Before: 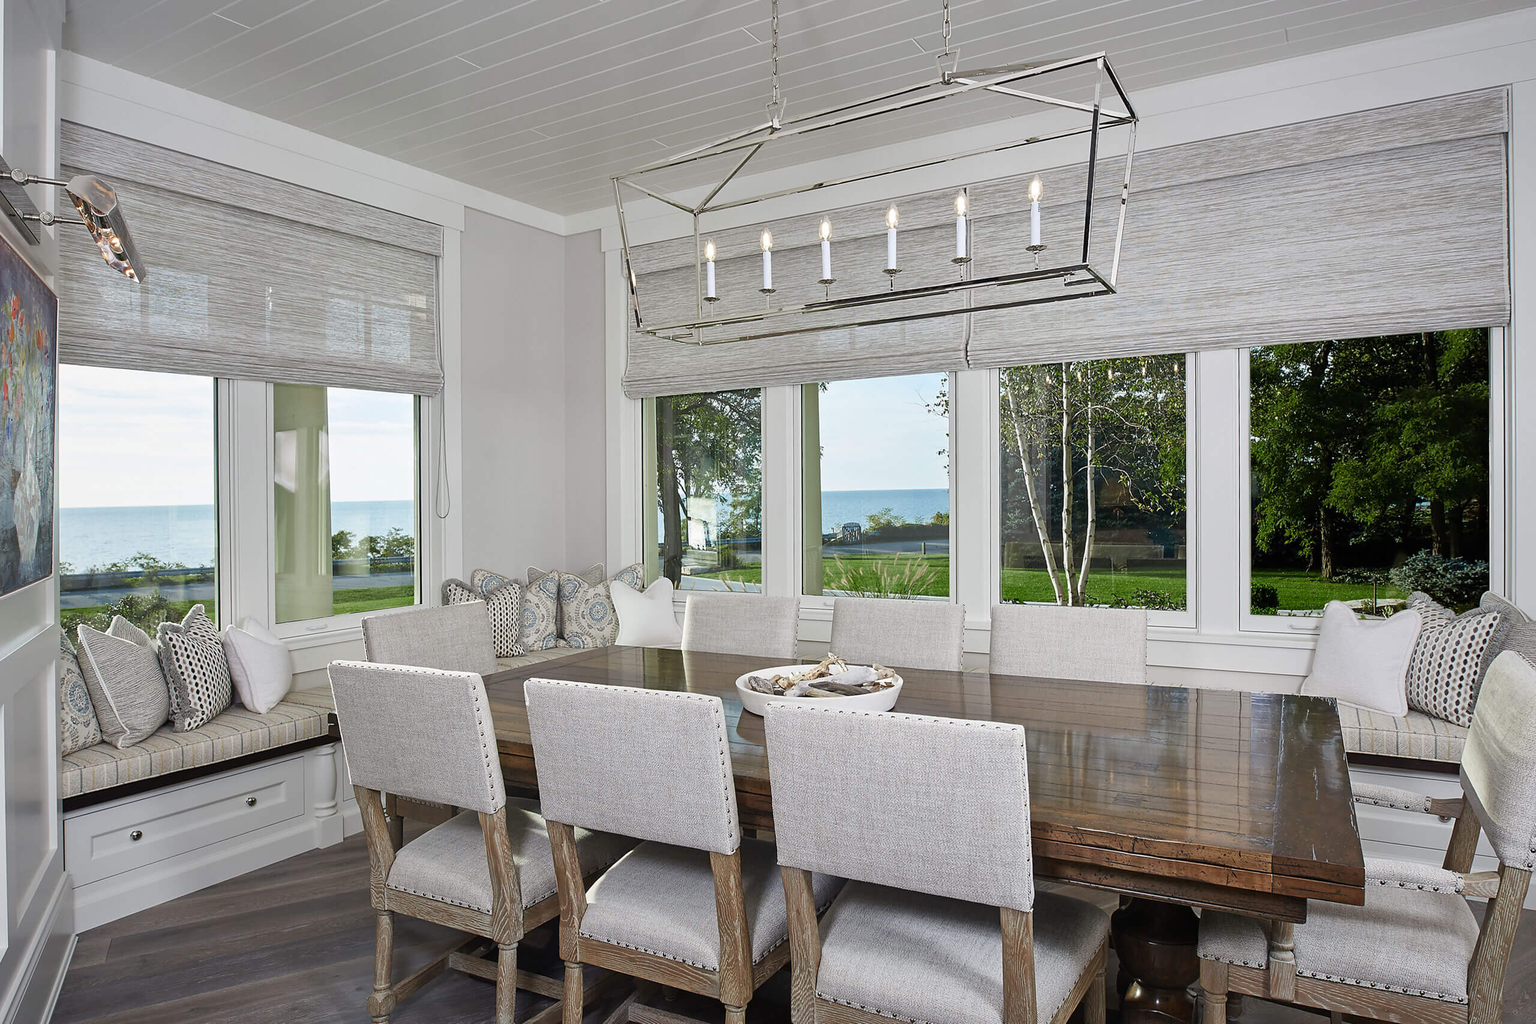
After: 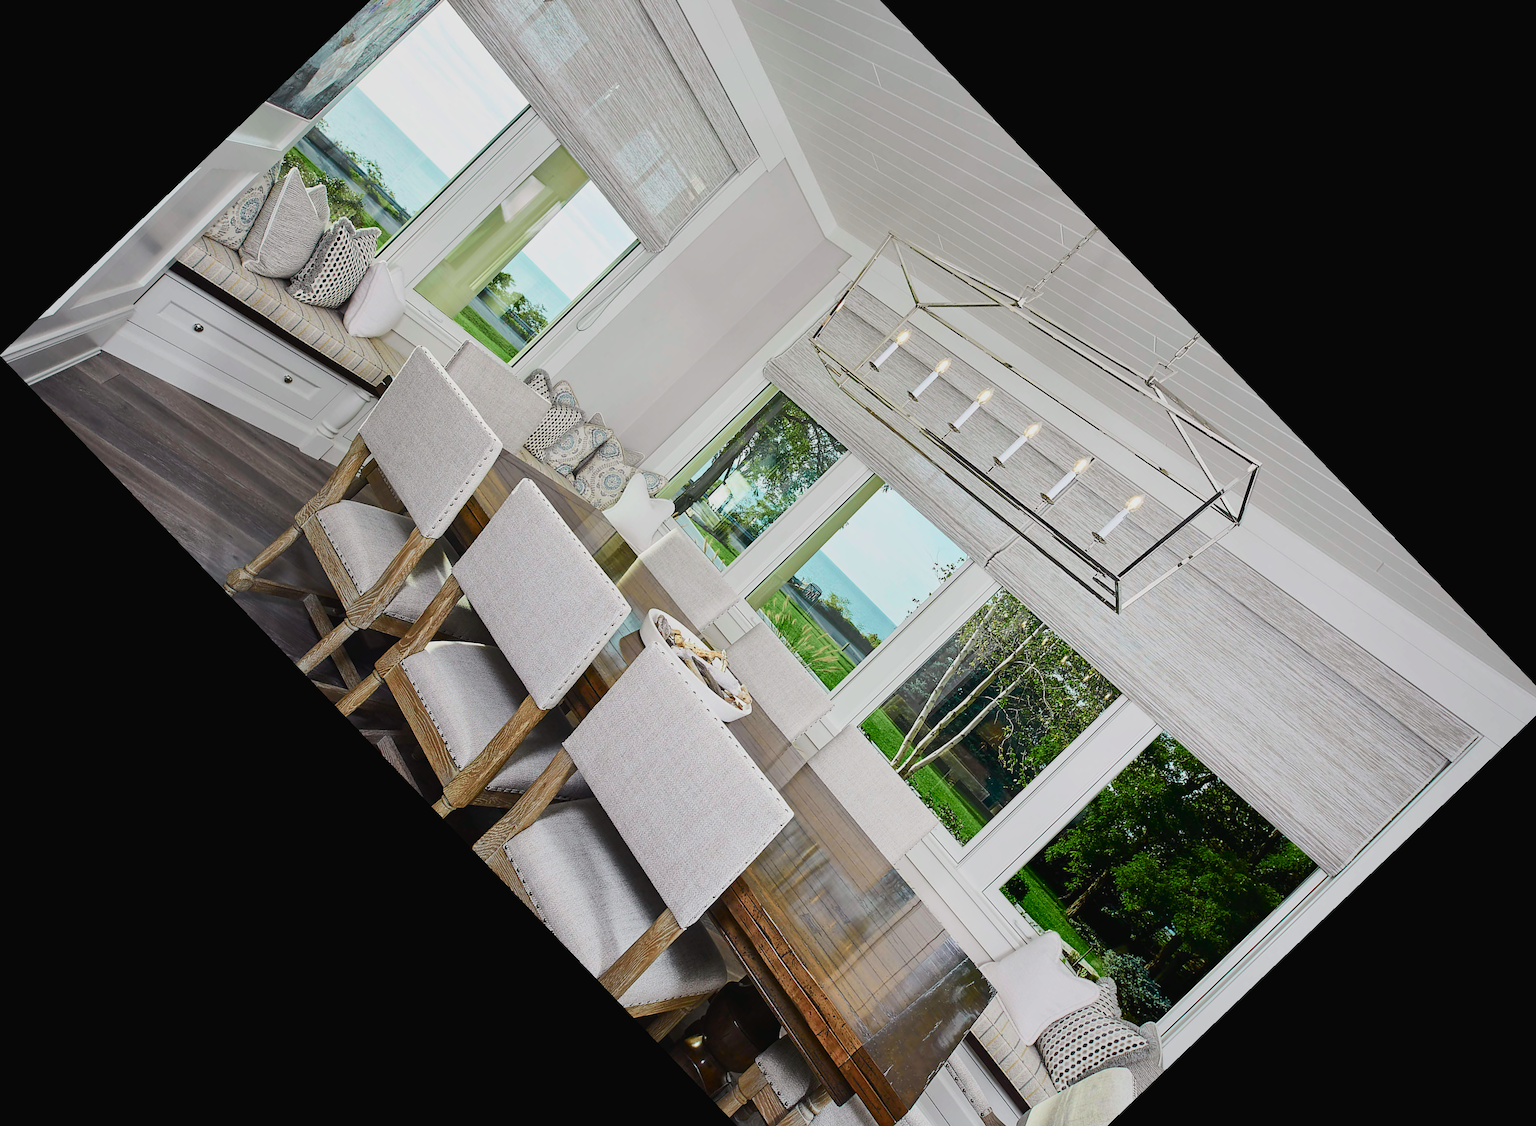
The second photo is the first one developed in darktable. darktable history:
crop and rotate: angle -46.26°, top 16.234%, right 0.912%, bottom 11.704%
tone curve: curves: ch0 [(0, 0.018) (0.036, 0.038) (0.15, 0.131) (0.27, 0.247) (0.503, 0.556) (0.763, 0.785) (1, 0.919)]; ch1 [(0, 0) (0.203, 0.158) (0.333, 0.283) (0.451, 0.417) (0.502, 0.5) (0.519, 0.522) (0.562, 0.588) (0.603, 0.664) (0.722, 0.813) (1, 1)]; ch2 [(0, 0) (0.29, 0.295) (0.404, 0.436) (0.497, 0.499) (0.521, 0.523) (0.561, 0.605) (0.639, 0.664) (0.712, 0.764) (1, 1)], color space Lab, independent channels, preserve colors none
